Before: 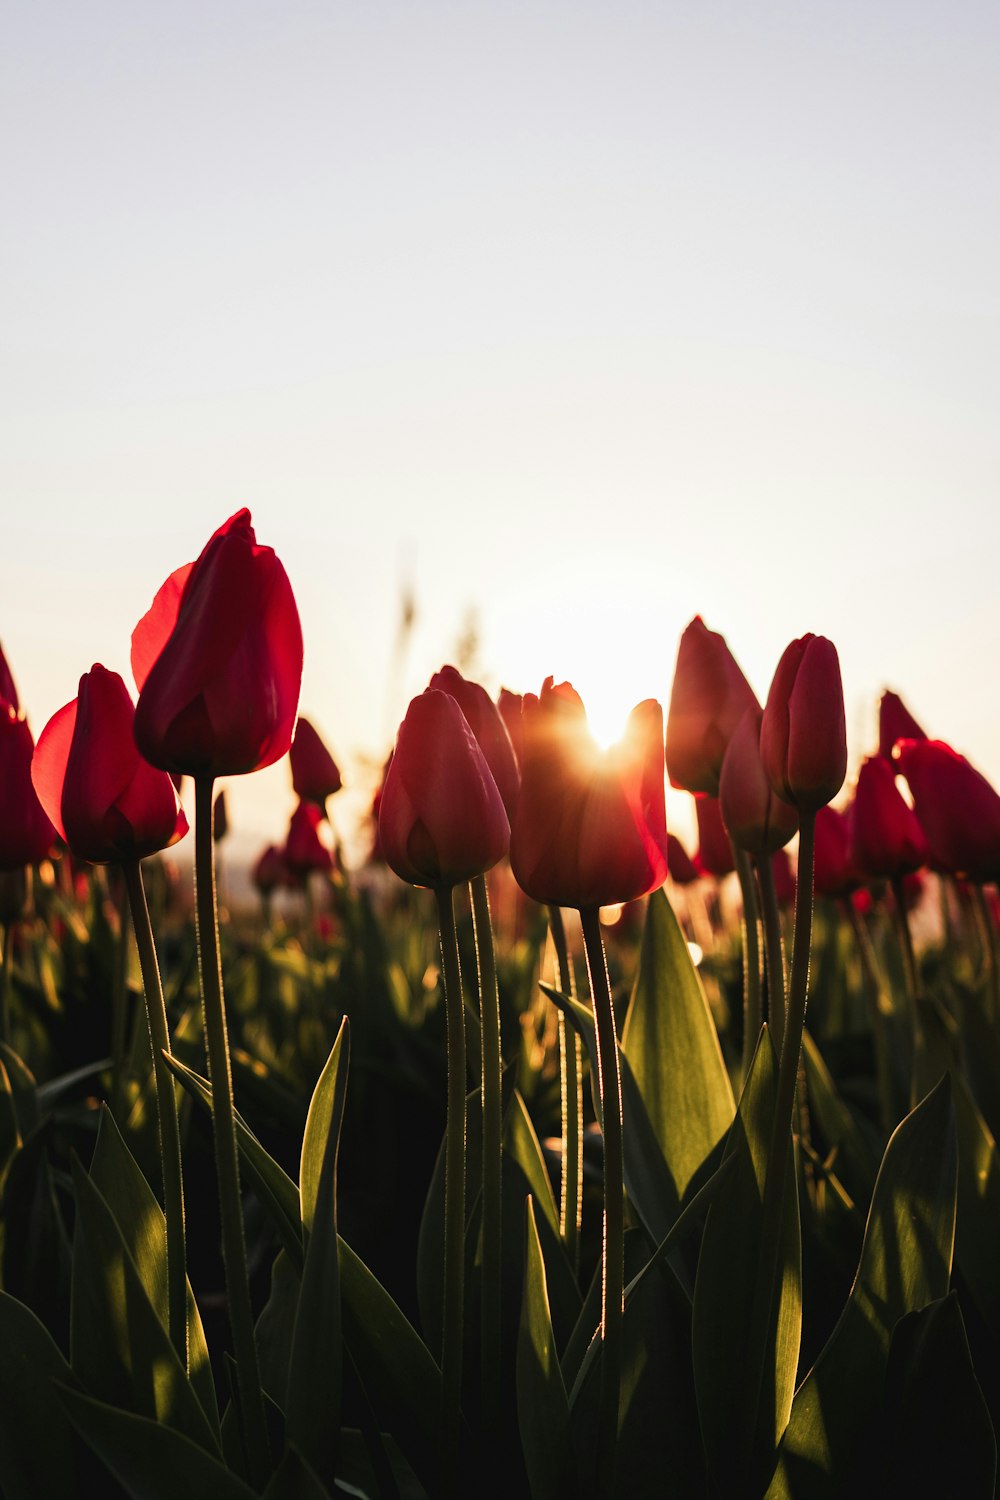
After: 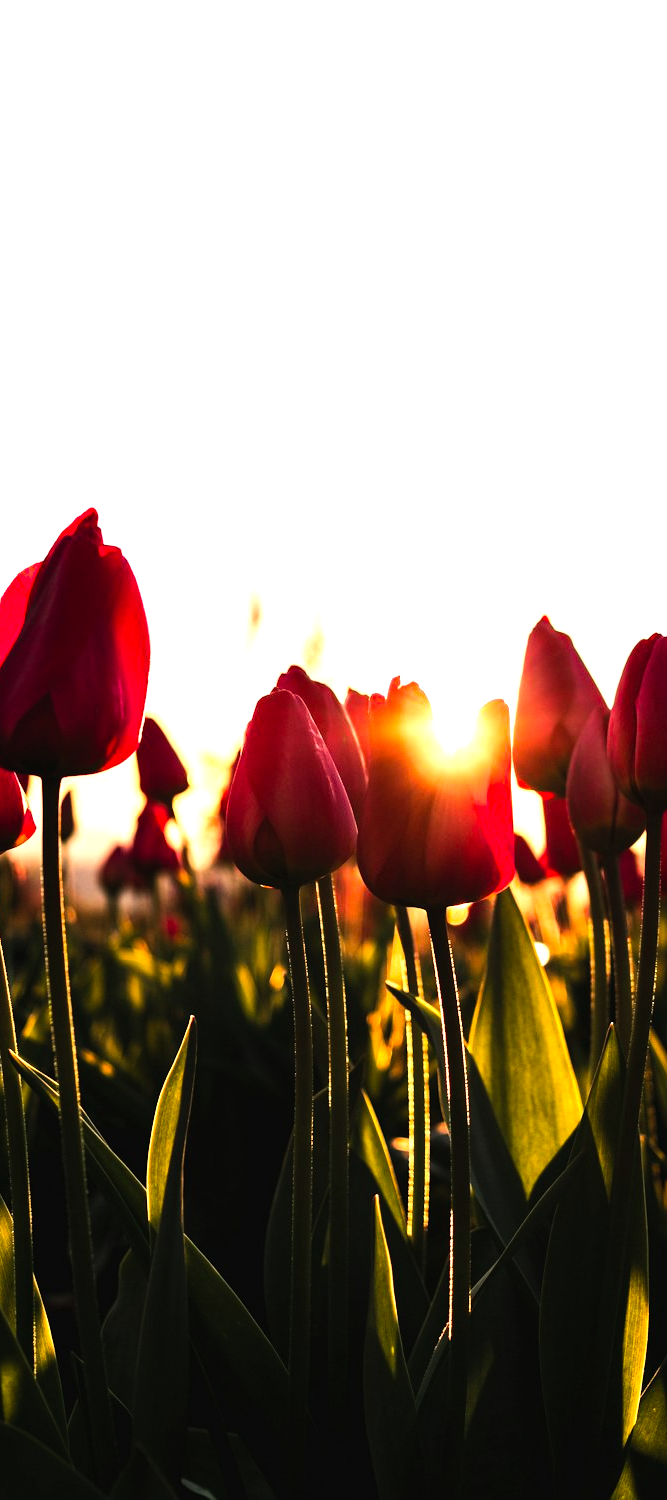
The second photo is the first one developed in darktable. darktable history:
tone equalizer: -8 EV -1.09 EV, -7 EV -1.04 EV, -6 EV -0.849 EV, -5 EV -0.561 EV, -3 EV 0.561 EV, -2 EV 0.847 EV, -1 EV 1.01 EV, +0 EV 1.07 EV, edges refinement/feathering 500, mask exposure compensation -1.57 EV, preserve details no
crop and rotate: left 15.325%, right 17.921%
contrast brightness saturation: contrast 0.072, brightness 0.075, saturation 0.177
